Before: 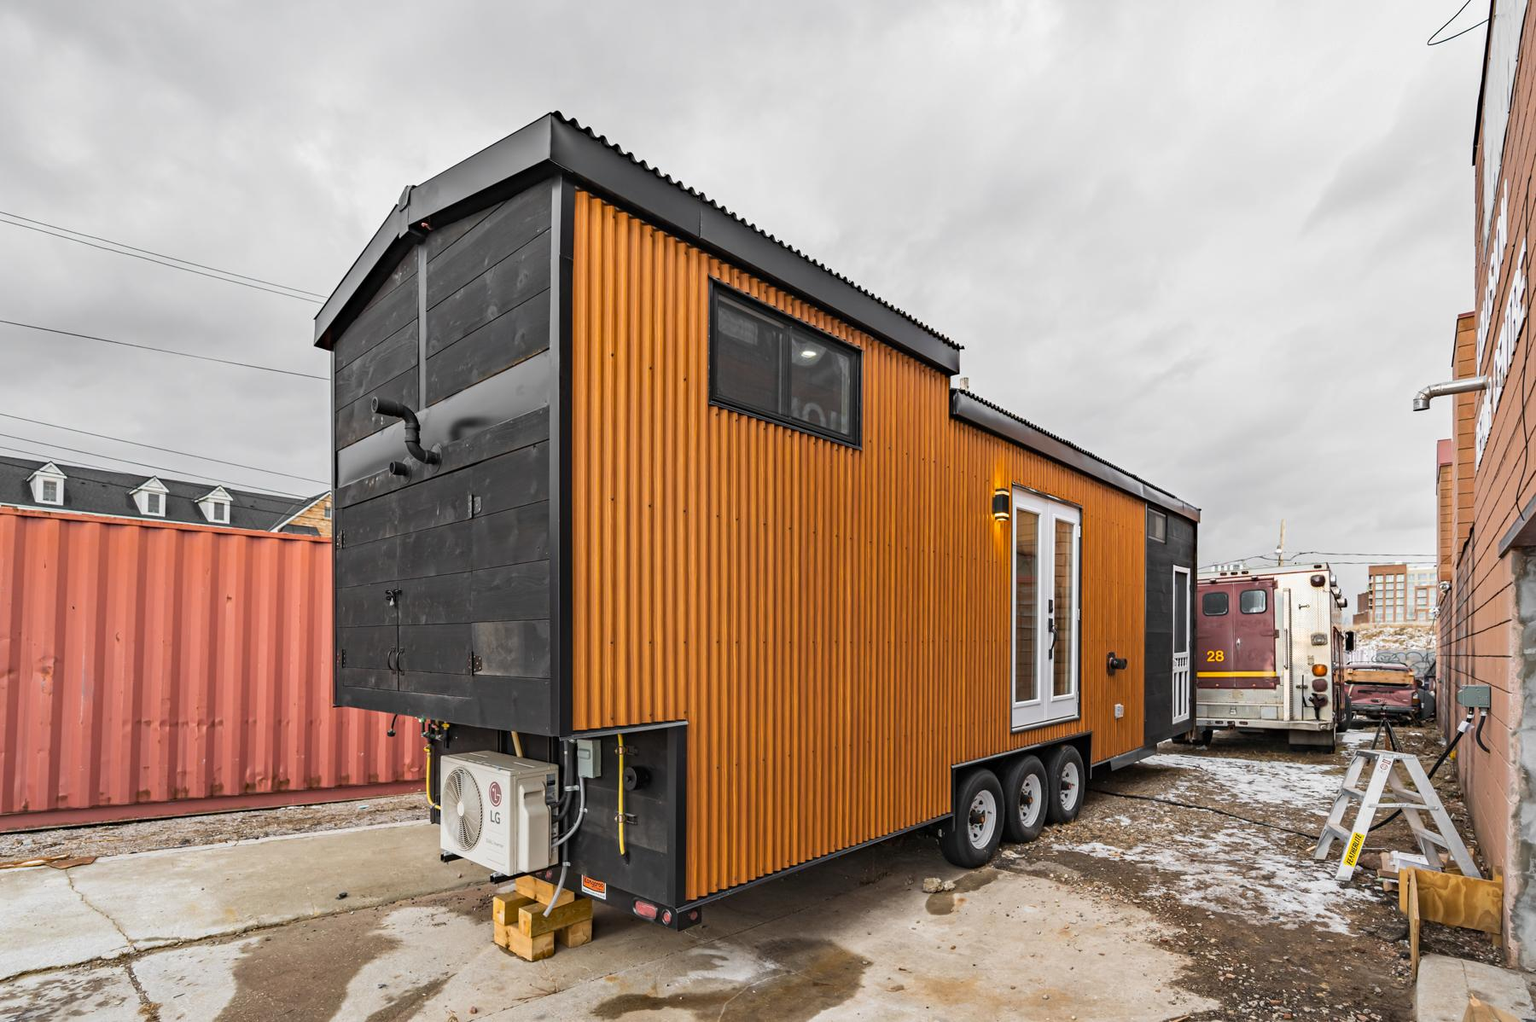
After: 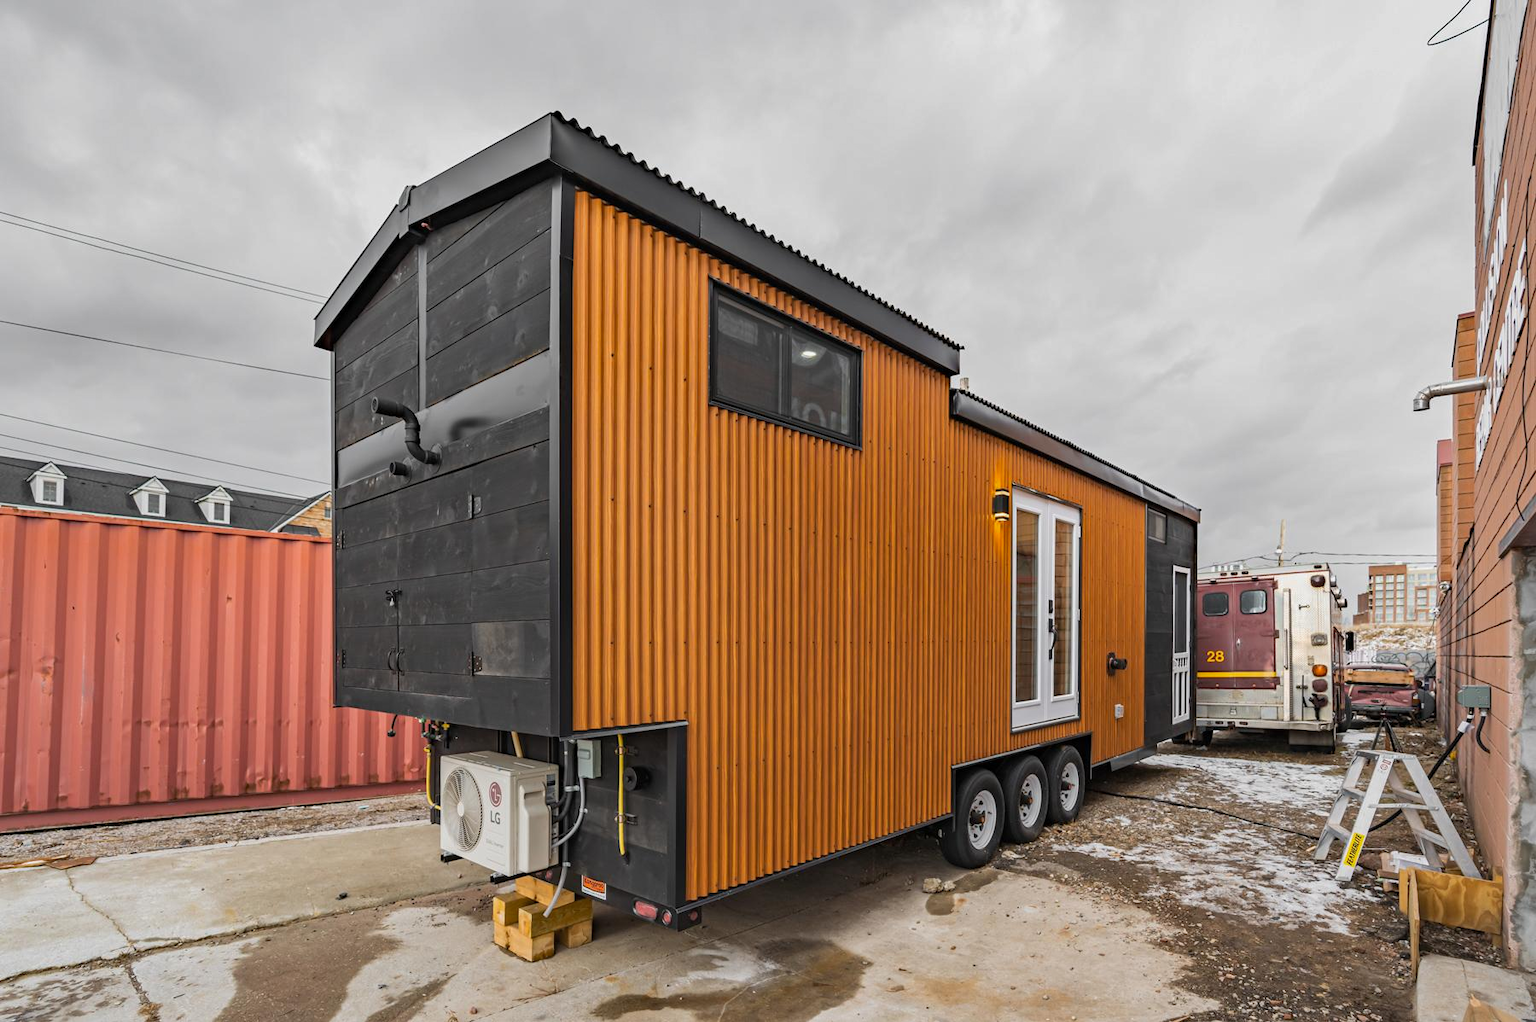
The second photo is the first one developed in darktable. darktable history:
shadows and highlights: shadows 25.72, white point adjustment -2.95, highlights -30.21
